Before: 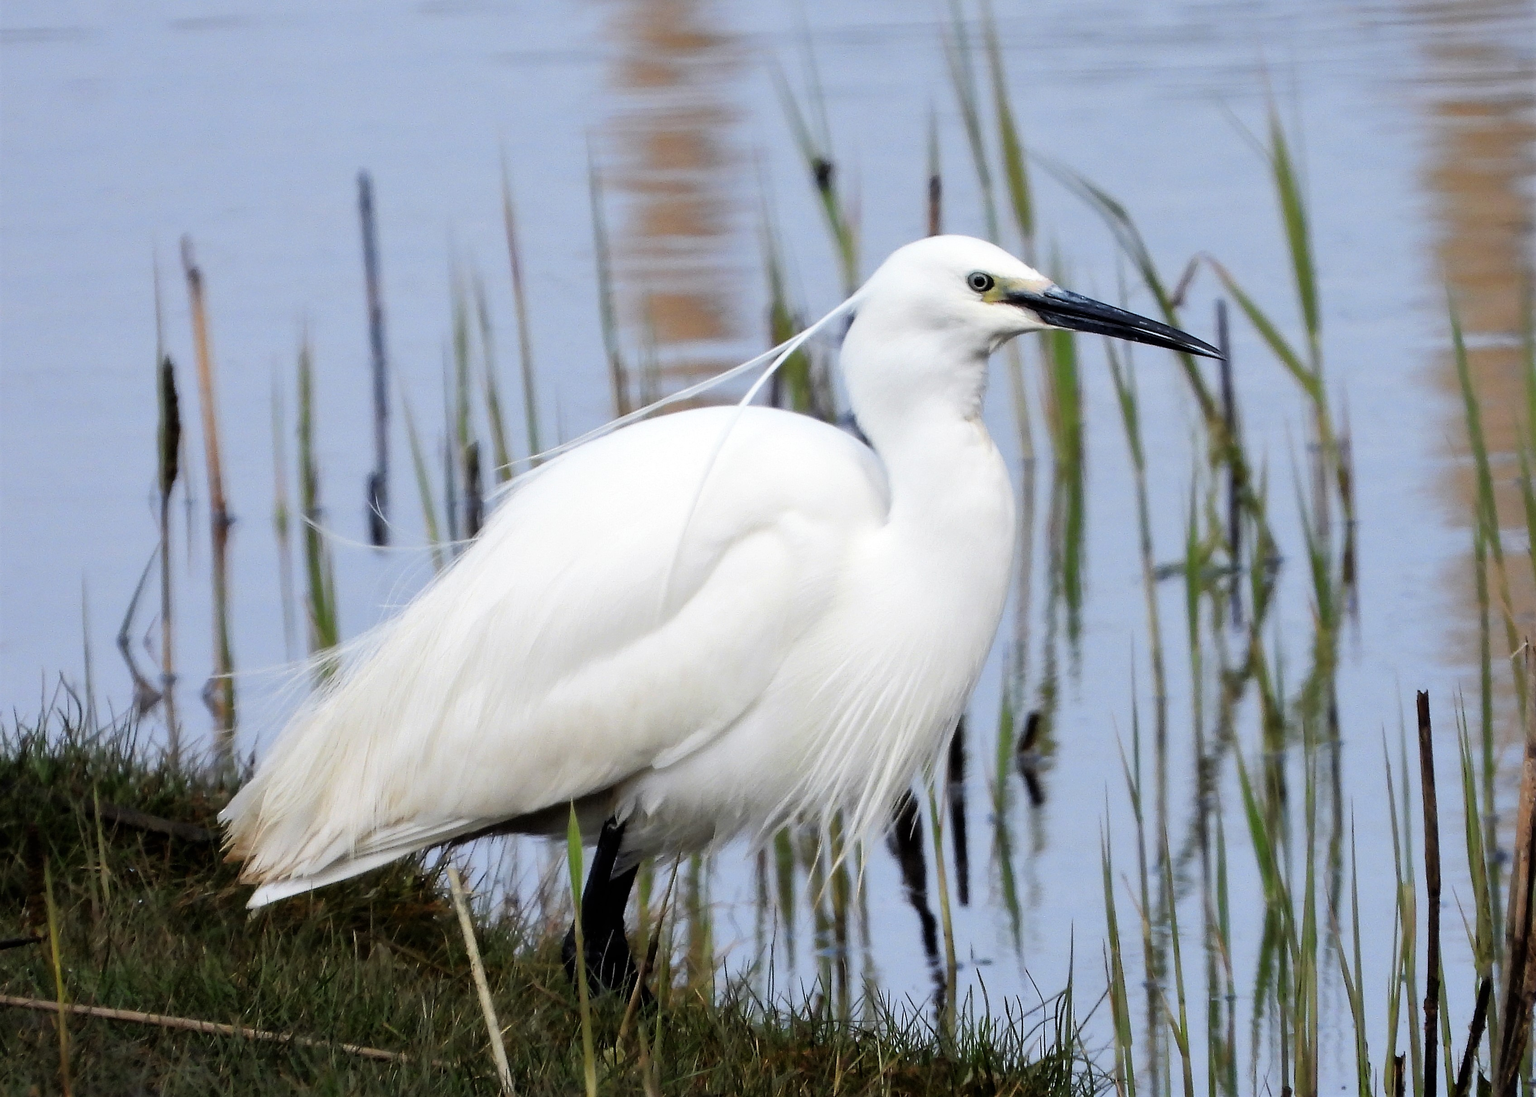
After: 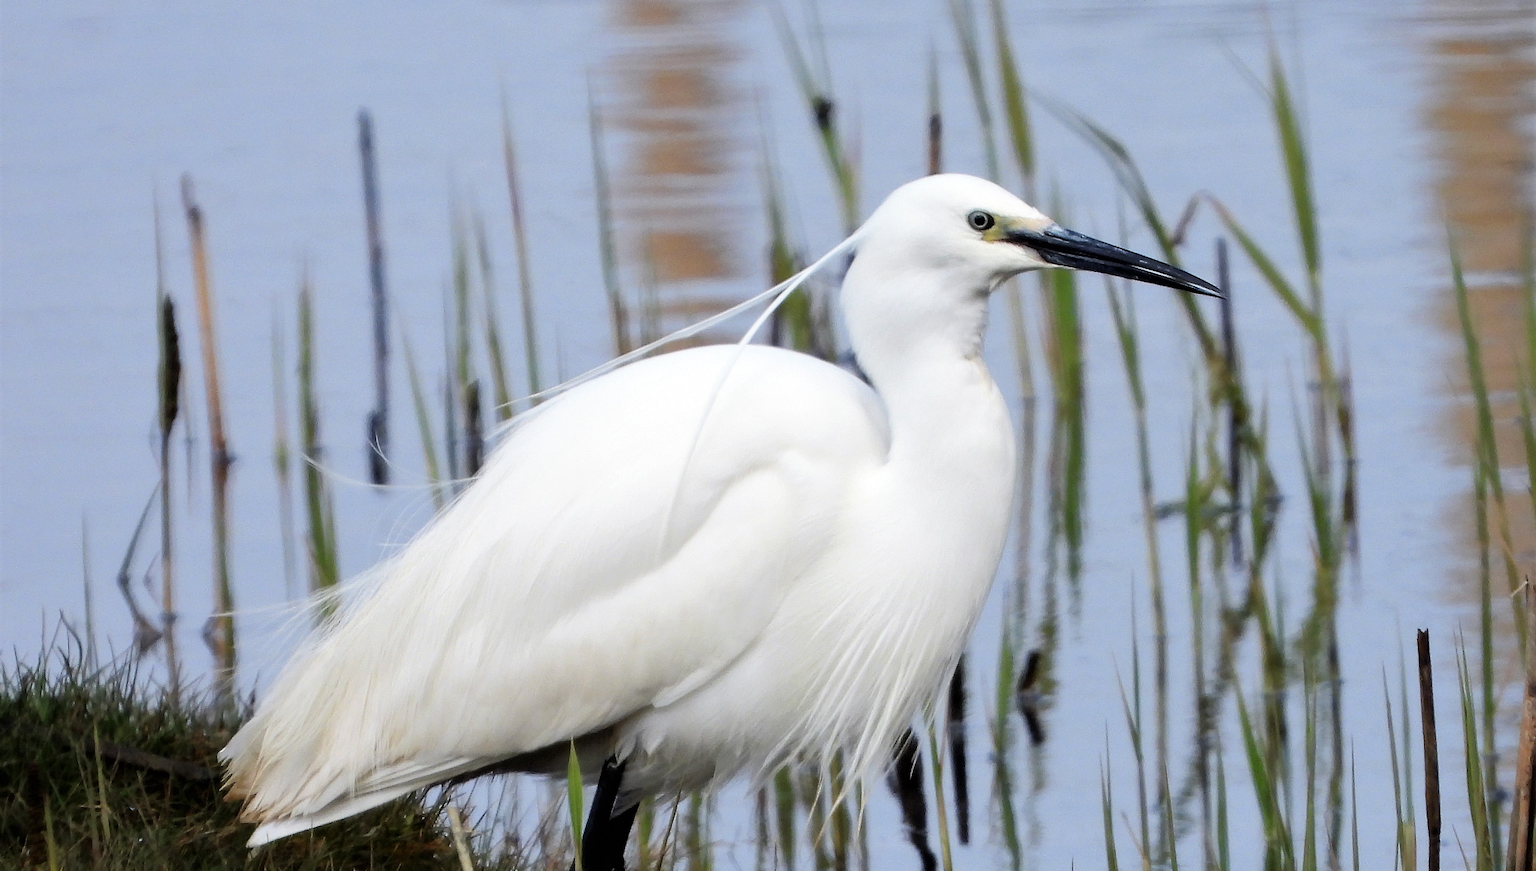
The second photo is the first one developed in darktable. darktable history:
crop and rotate: top 5.65%, bottom 14.907%
